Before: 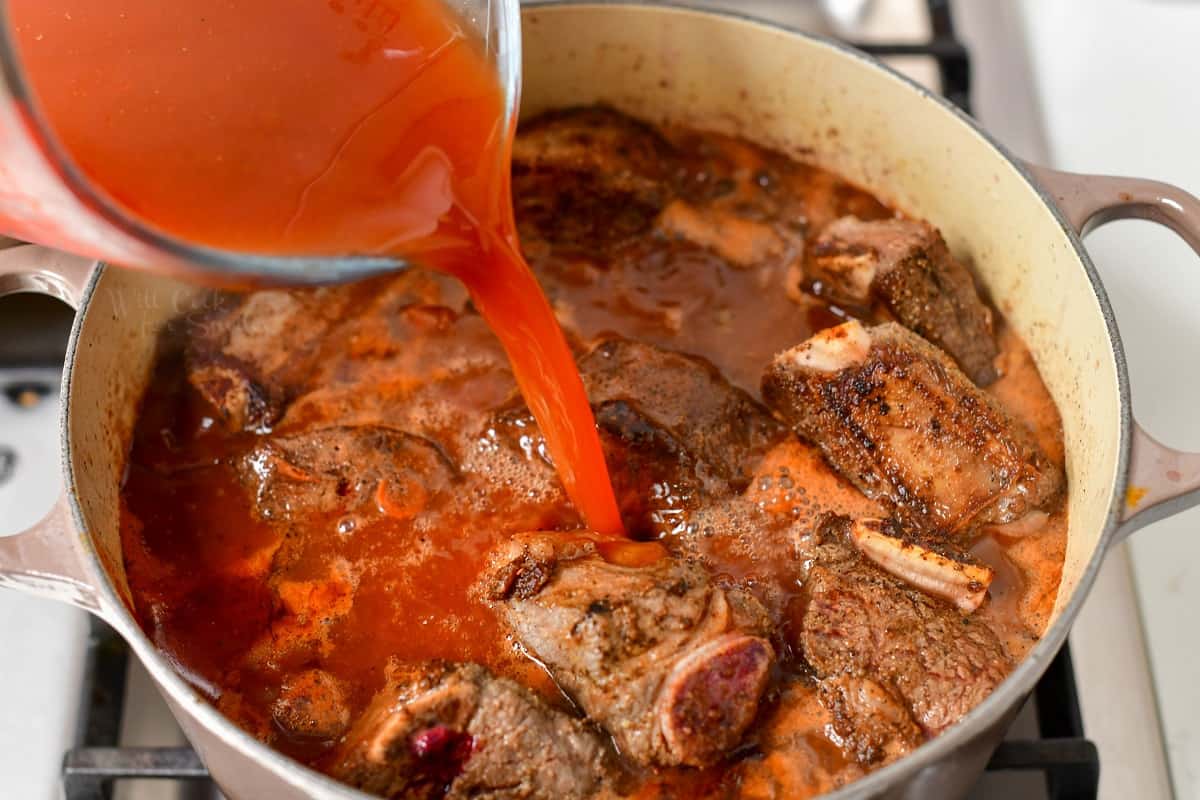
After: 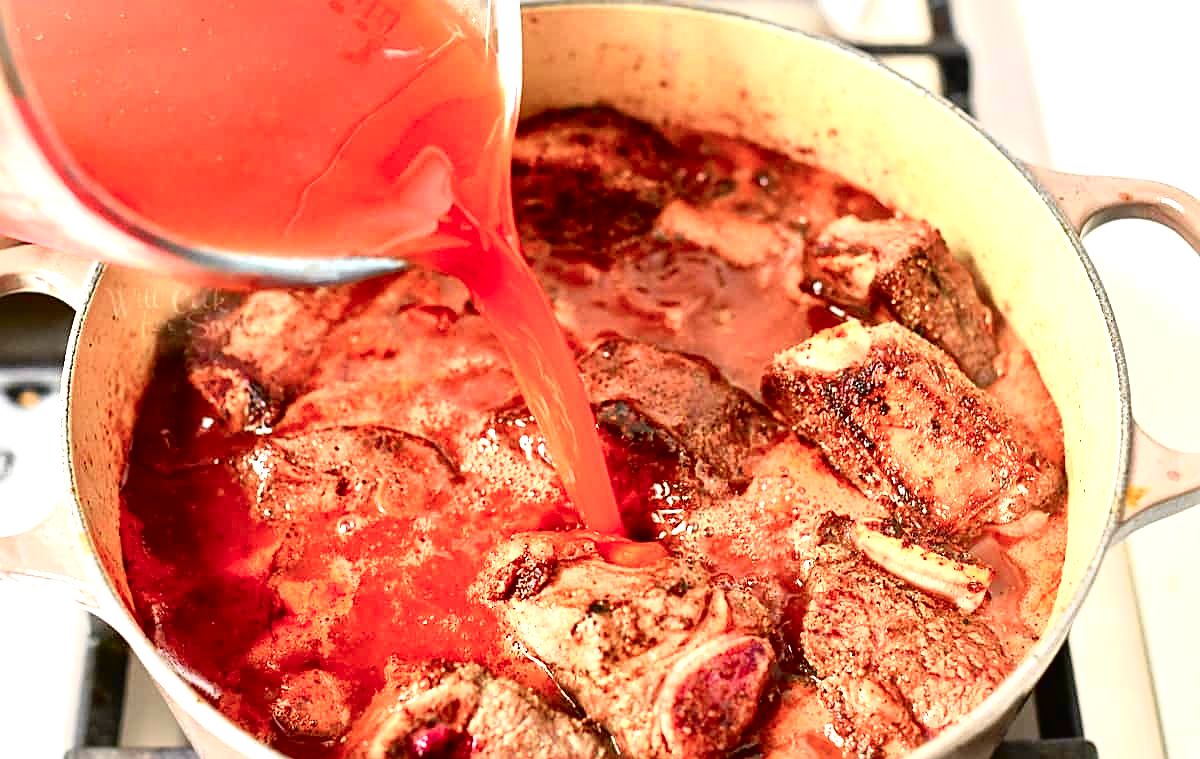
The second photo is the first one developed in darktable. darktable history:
local contrast: mode bilateral grid, contrast 25, coarseness 60, detail 151%, midtone range 0.2
crop and rotate: top 0%, bottom 5.097%
exposure: black level correction 0, exposure 1.1 EV, compensate exposure bias true, compensate highlight preservation false
tone curve: curves: ch0 [(0.003, 0.029) (0.037, 0.036) (0.149, 0.117) (0.297, 0.318) (0.422, 0.474) (0.531, 0.6) (0.743, 0.809) (0.889, 0.941) (1, 0.98)]; ch1 [(0, 0) (0.305, 0.325) (0.453, 0.437) (0.482, 0.479) (0.501, 0.5) (0.506, 0.503) (0.564, 0.578) (0.587, 0.625) (0.666, 0.727) (1, 1)]; ch2 [(0, 0) (0.323, 0.277) (0.408, 0.399) (0.45, 0.48) (0.499, 0.502) (0.512, 0.523) (0.57, 0.595) (0.653, 0.671) (0.768, 0.744) (1, 1)], color space Lab, independent channels, preserve colors none
sharpen: on, module defaults
